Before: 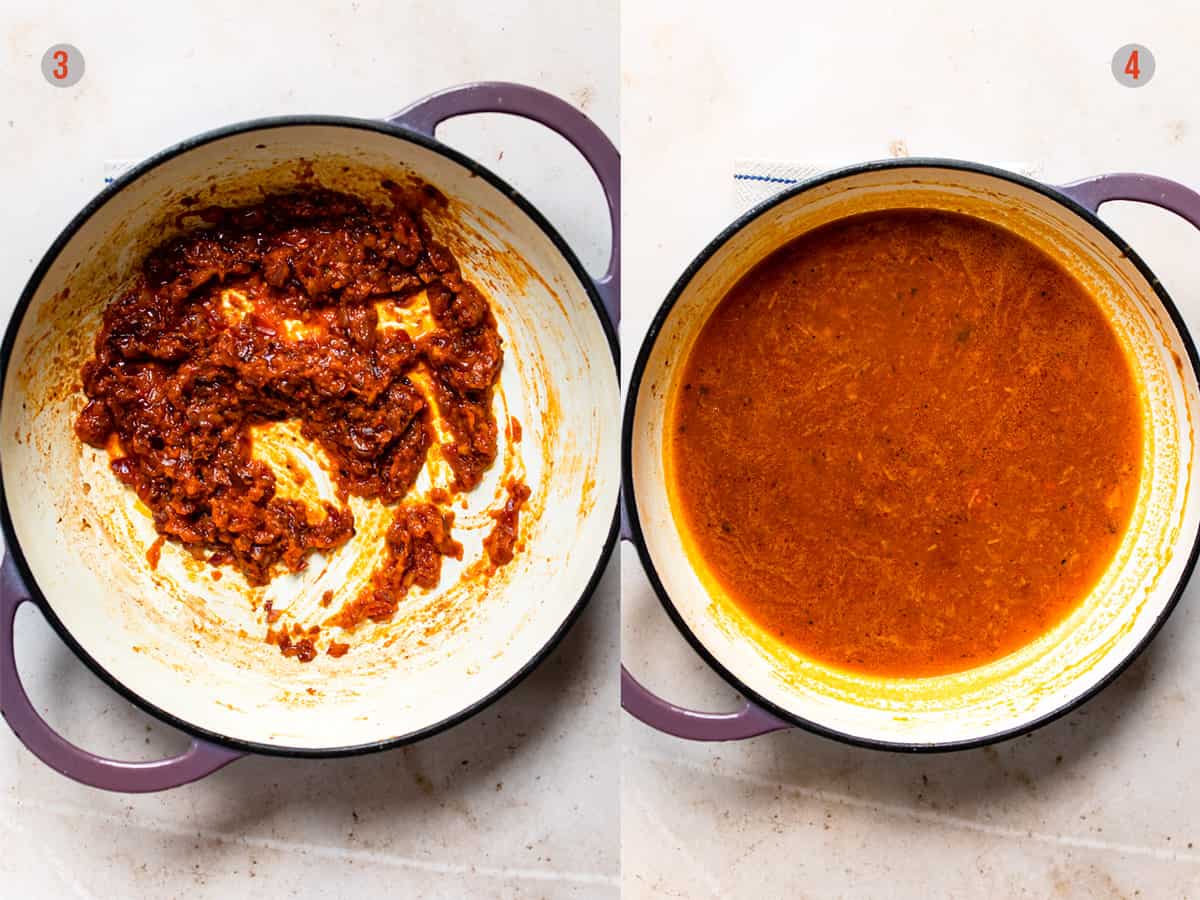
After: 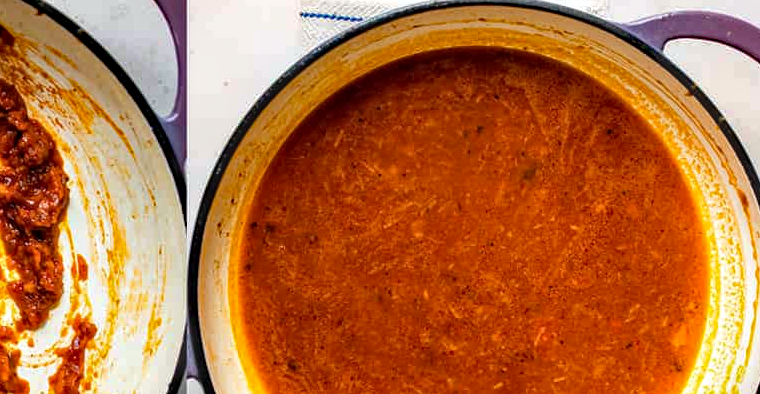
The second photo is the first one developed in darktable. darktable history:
local contrast: on, module defaults
haze removal: strength 0.49, distance 0.431, compatibility mode true, adaptive false
crop: left 36.242%, top 18.101%, right 0.422%, bottom 38.108%
